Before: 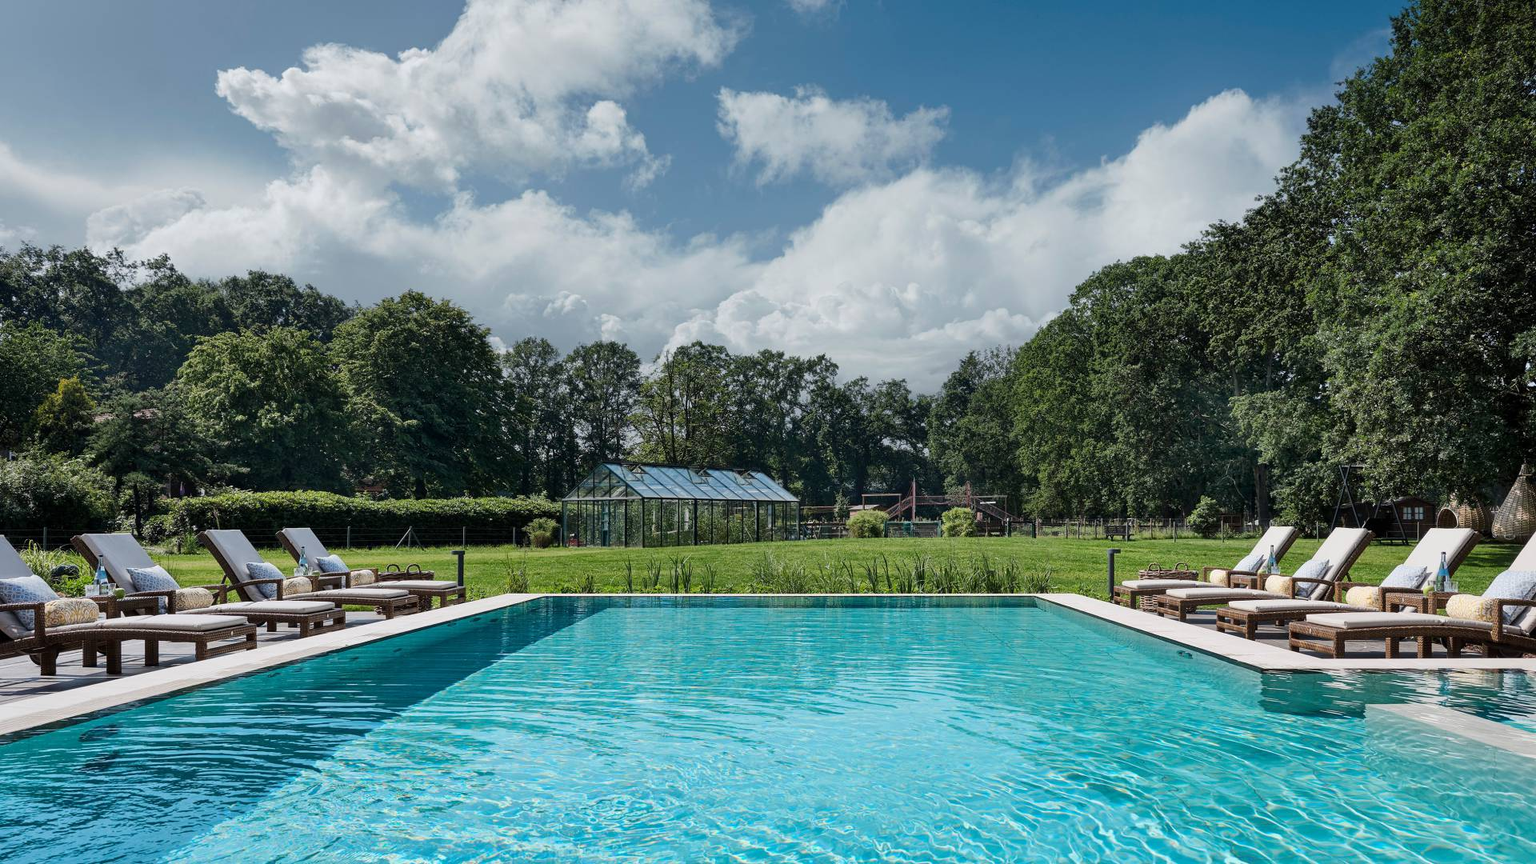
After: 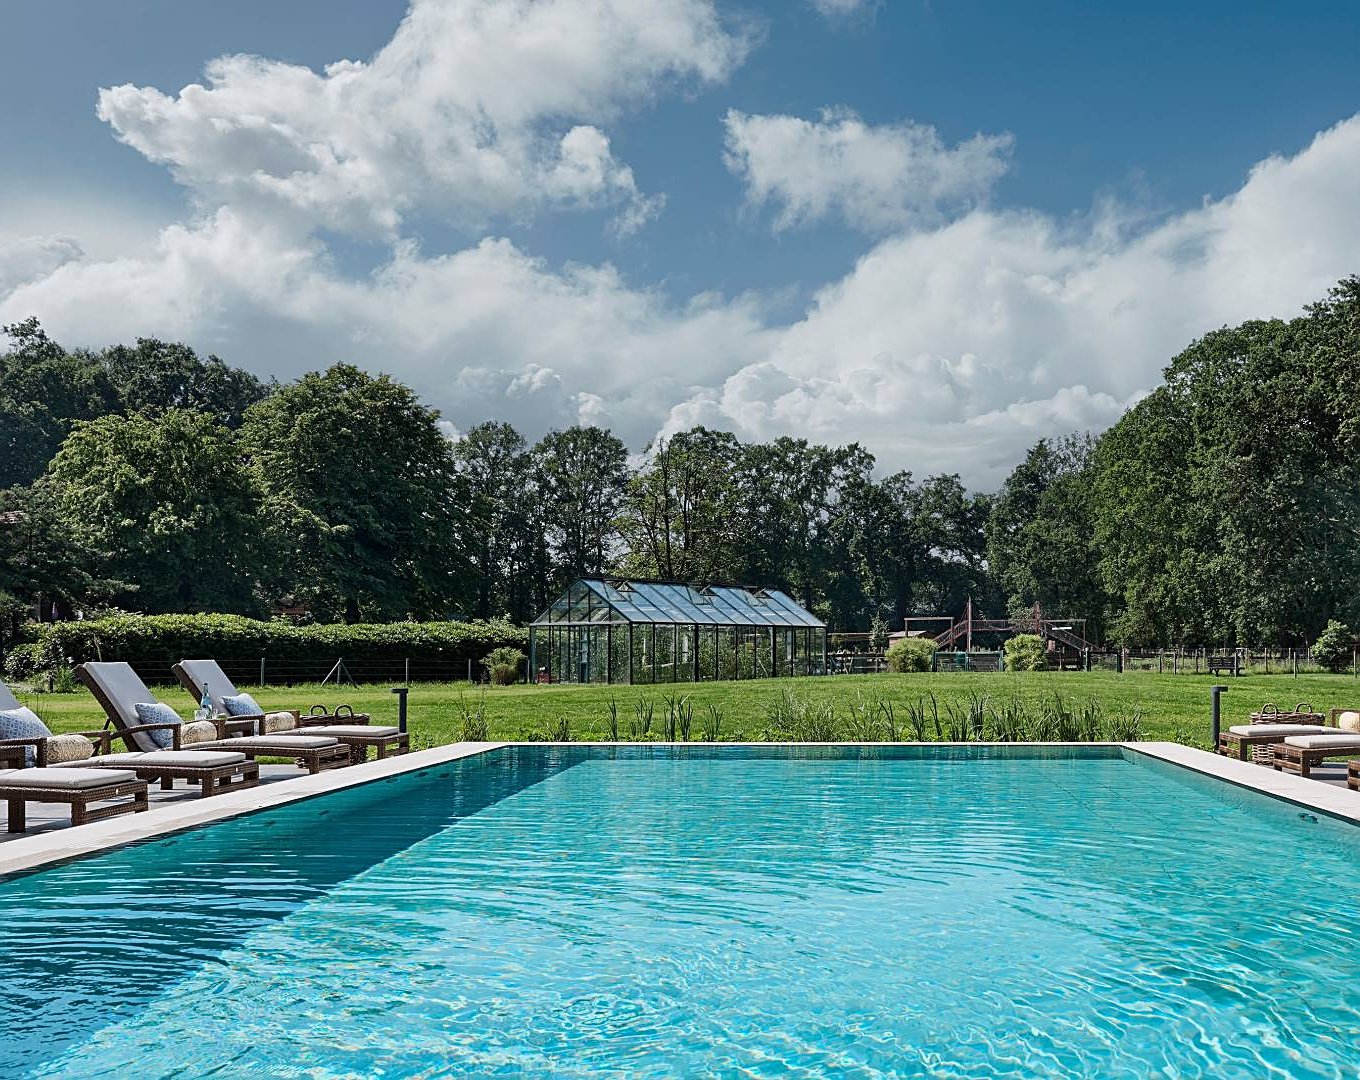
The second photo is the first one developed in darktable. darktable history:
crop and rotate: left 9.061%, right 20.087%
sharpen: amount 0.489
